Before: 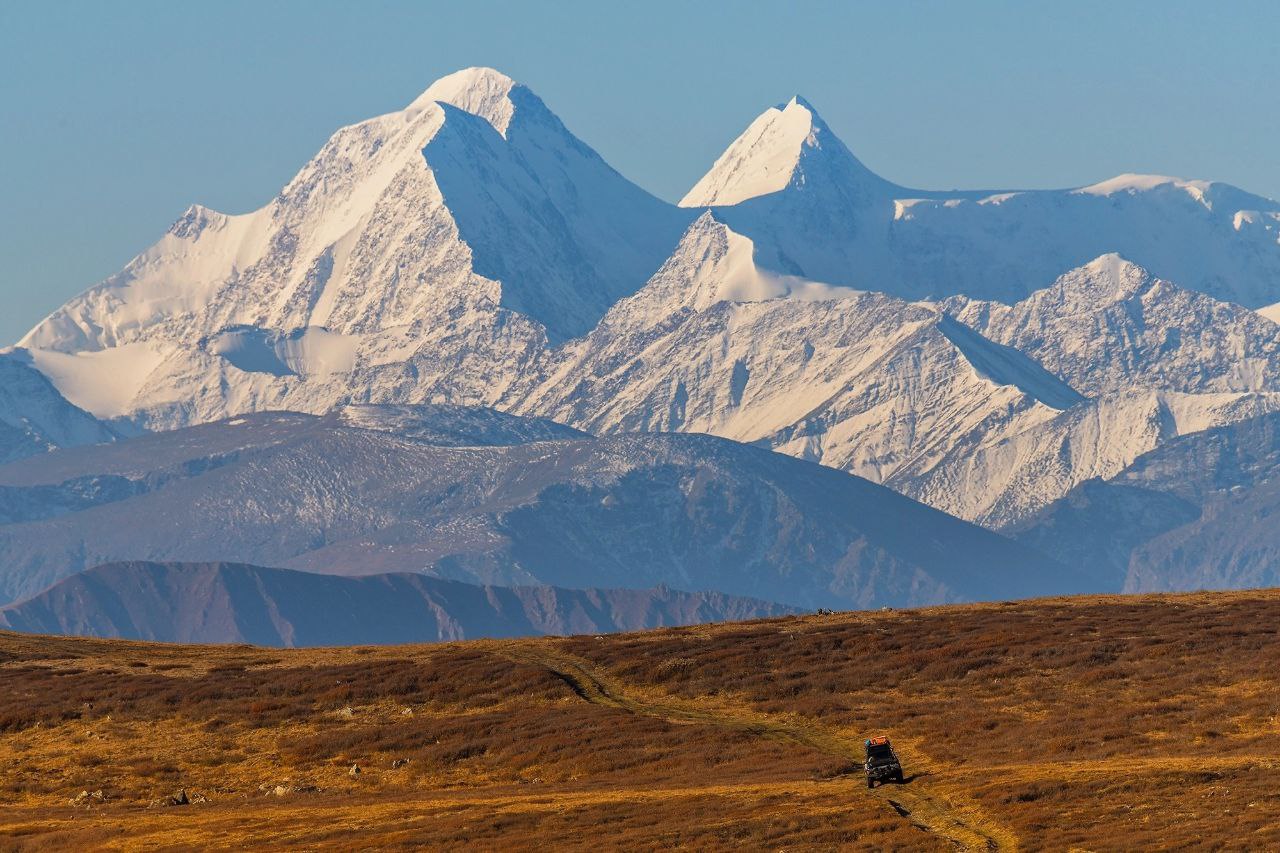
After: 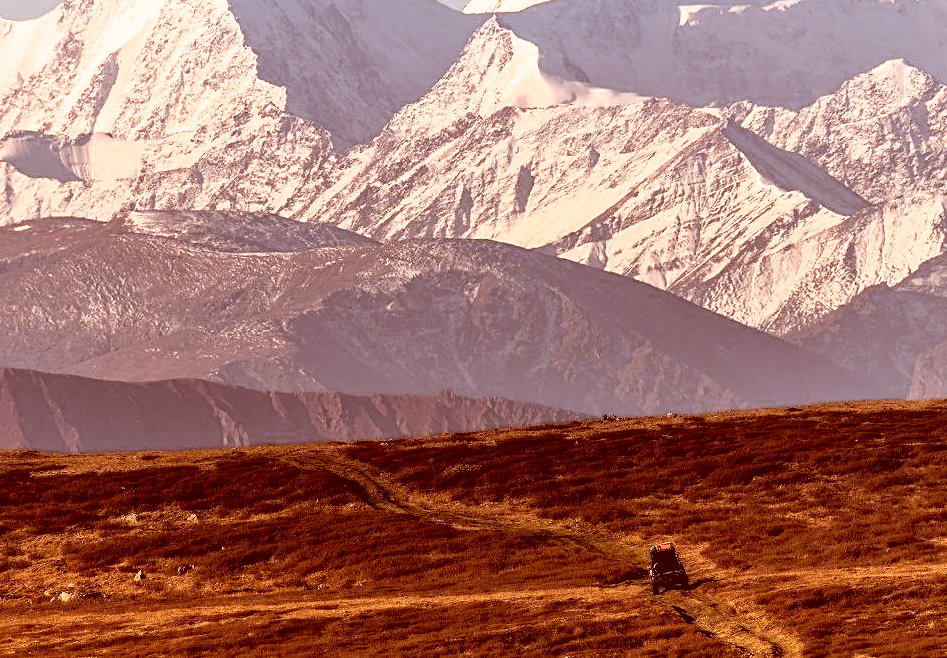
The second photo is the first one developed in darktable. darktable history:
exposure: exposure 0.191 EV, compensate highlight preservation false
filmic rgb: black relative exposure -8.2 EV, white relative exposure 2.2 EV, threshold 3 EV, hardness 7.11, latitude 85.74%, contrast 1.696, highlights saturation mix -4%, shadows ↔ highlights balance -2.69%, color science v5 (2021), contrast in shadows safe, contrast in highlights safe, enable highlight reconstruction true
crop: left 16.871%, top 22.857%, right 9.116%
color correction: highlights a* 9.03, highlights b* 8.71, shadows a* 40, shadows b* 40, saturation 0.8
